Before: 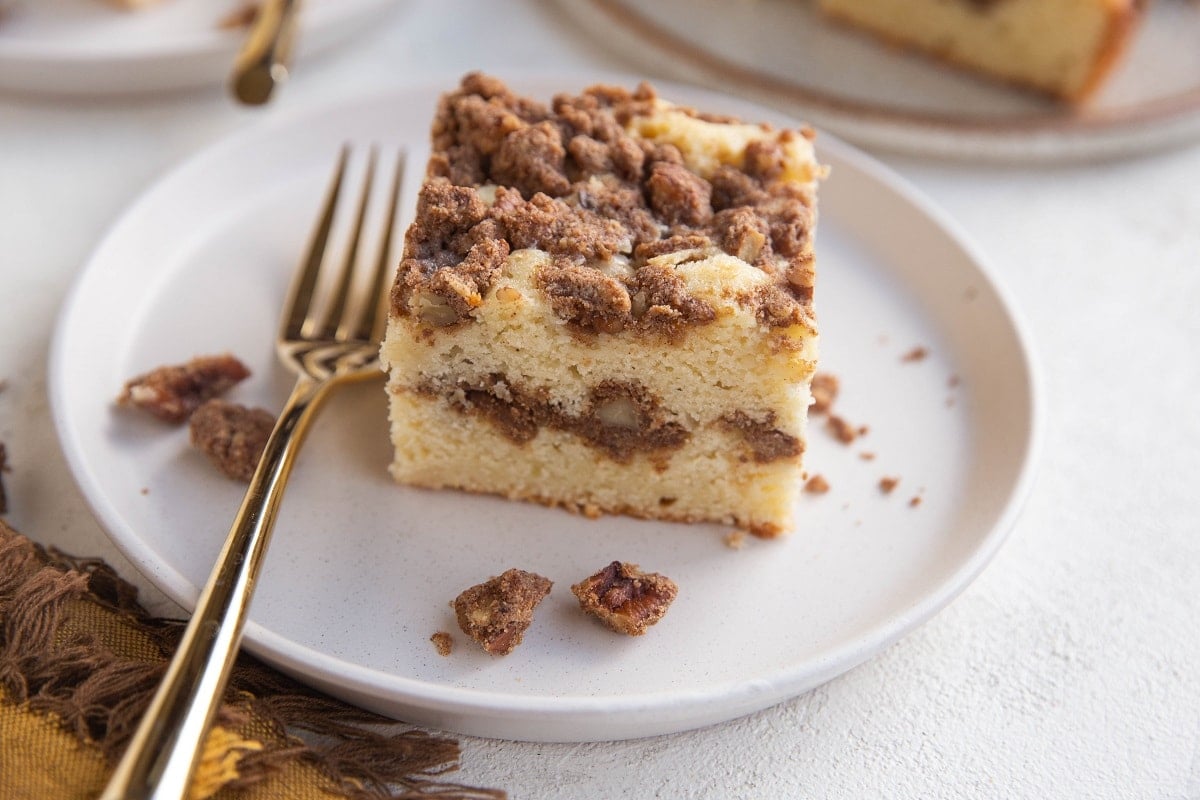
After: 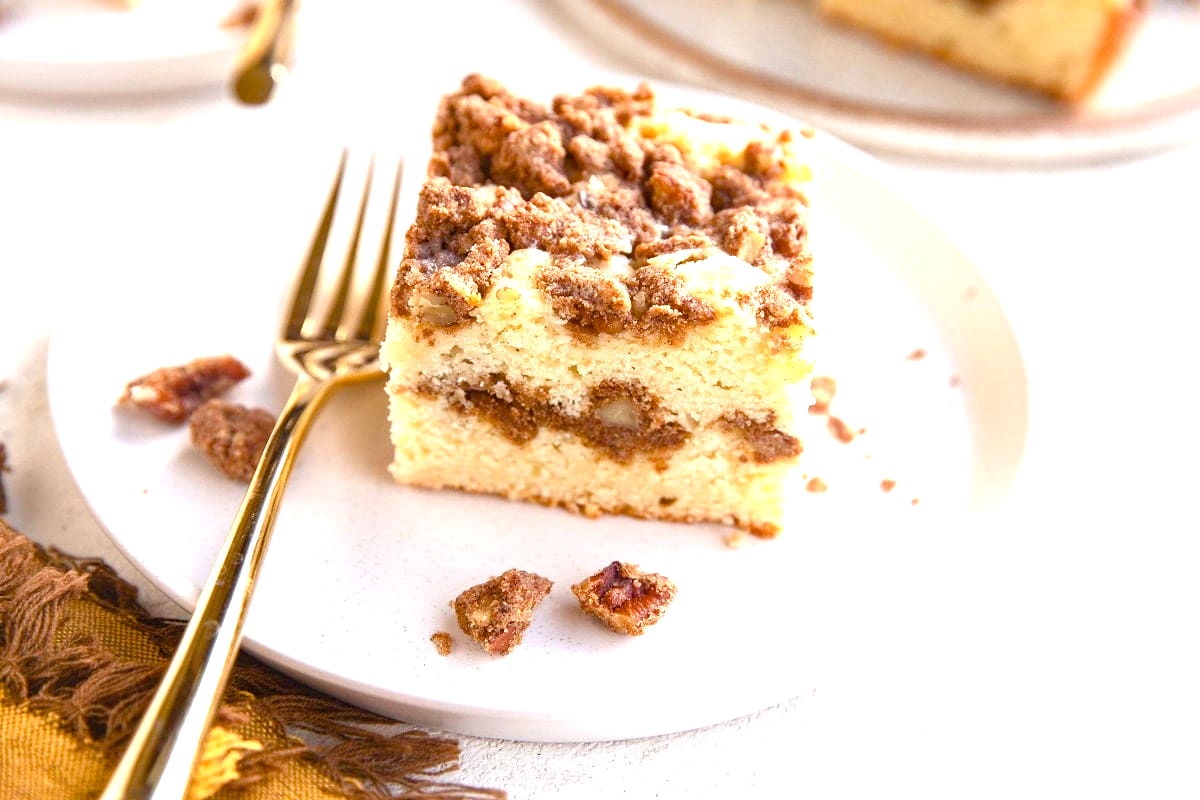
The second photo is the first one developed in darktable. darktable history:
color balance rgb: linear chroma grading › global chroma 3.173%, perceptual saturation grading › global saturation 20%, perceptual saturation grading › highlights -24.749%, perceptual saturation grading › shadows 49.82%
exposure: black level correction 0, exposure 1.123 EV, compensate highlight preservation false
levels: levels [0, 0.474, 0.947]
